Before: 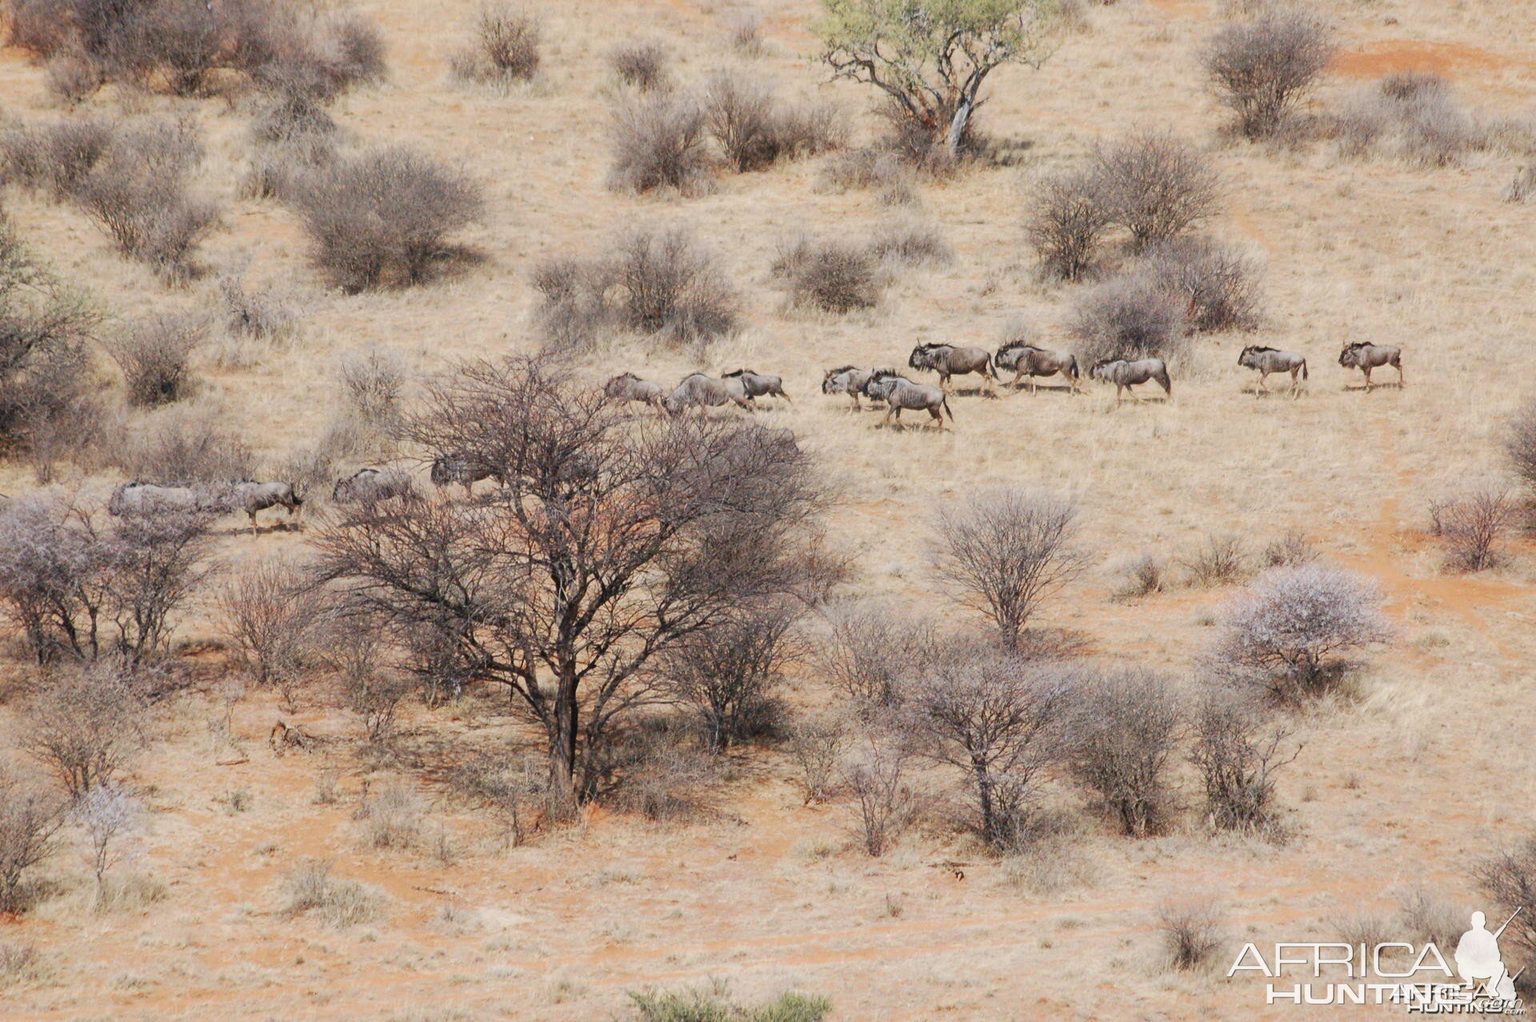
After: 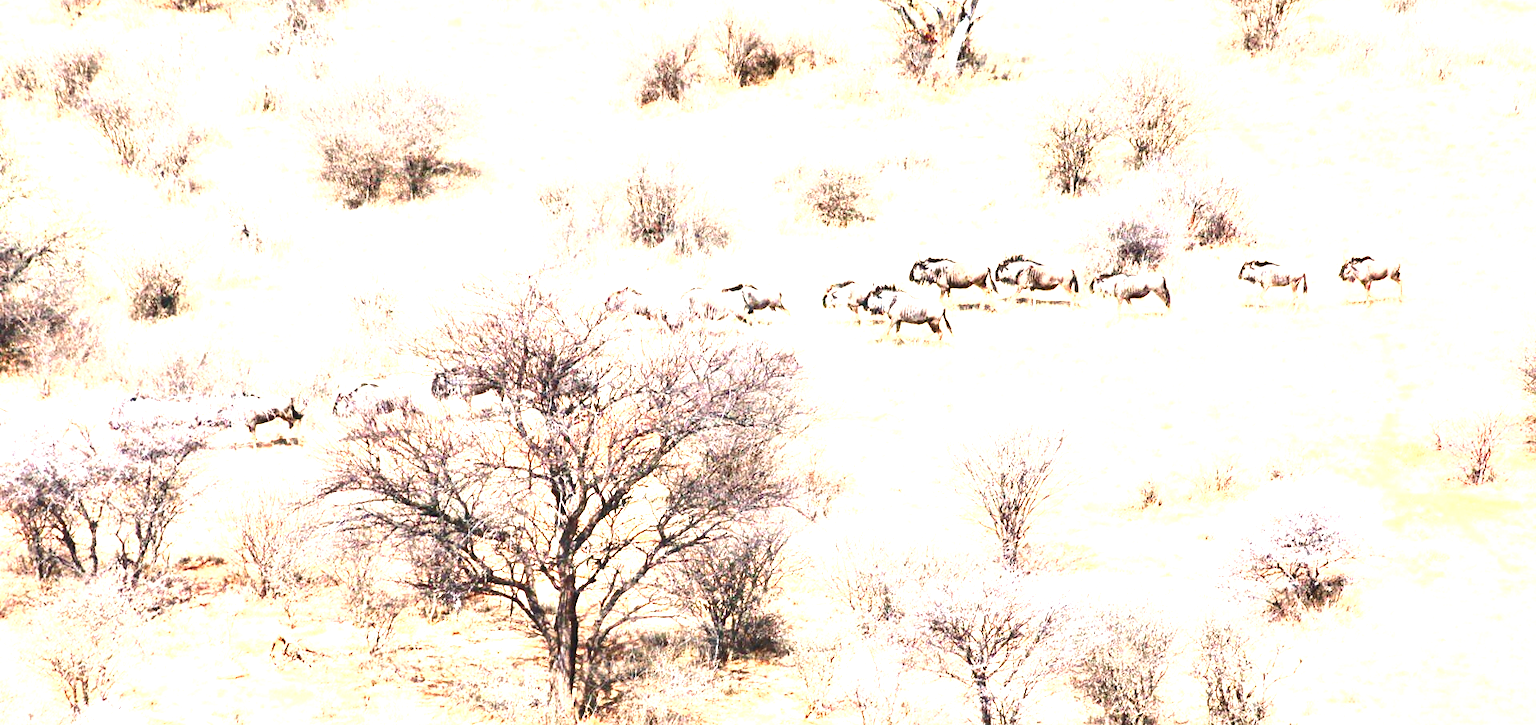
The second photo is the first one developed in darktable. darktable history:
exposure: black level correction 0.001, exposure 2.55 EV, compensate highlight preservation false
crop and rotate: top 8.391%, bottom 20.575%
shadows and highlights: radius 127, shadows 30.4, highlights -30.71, low approximation 0.01, soften with gaussian
